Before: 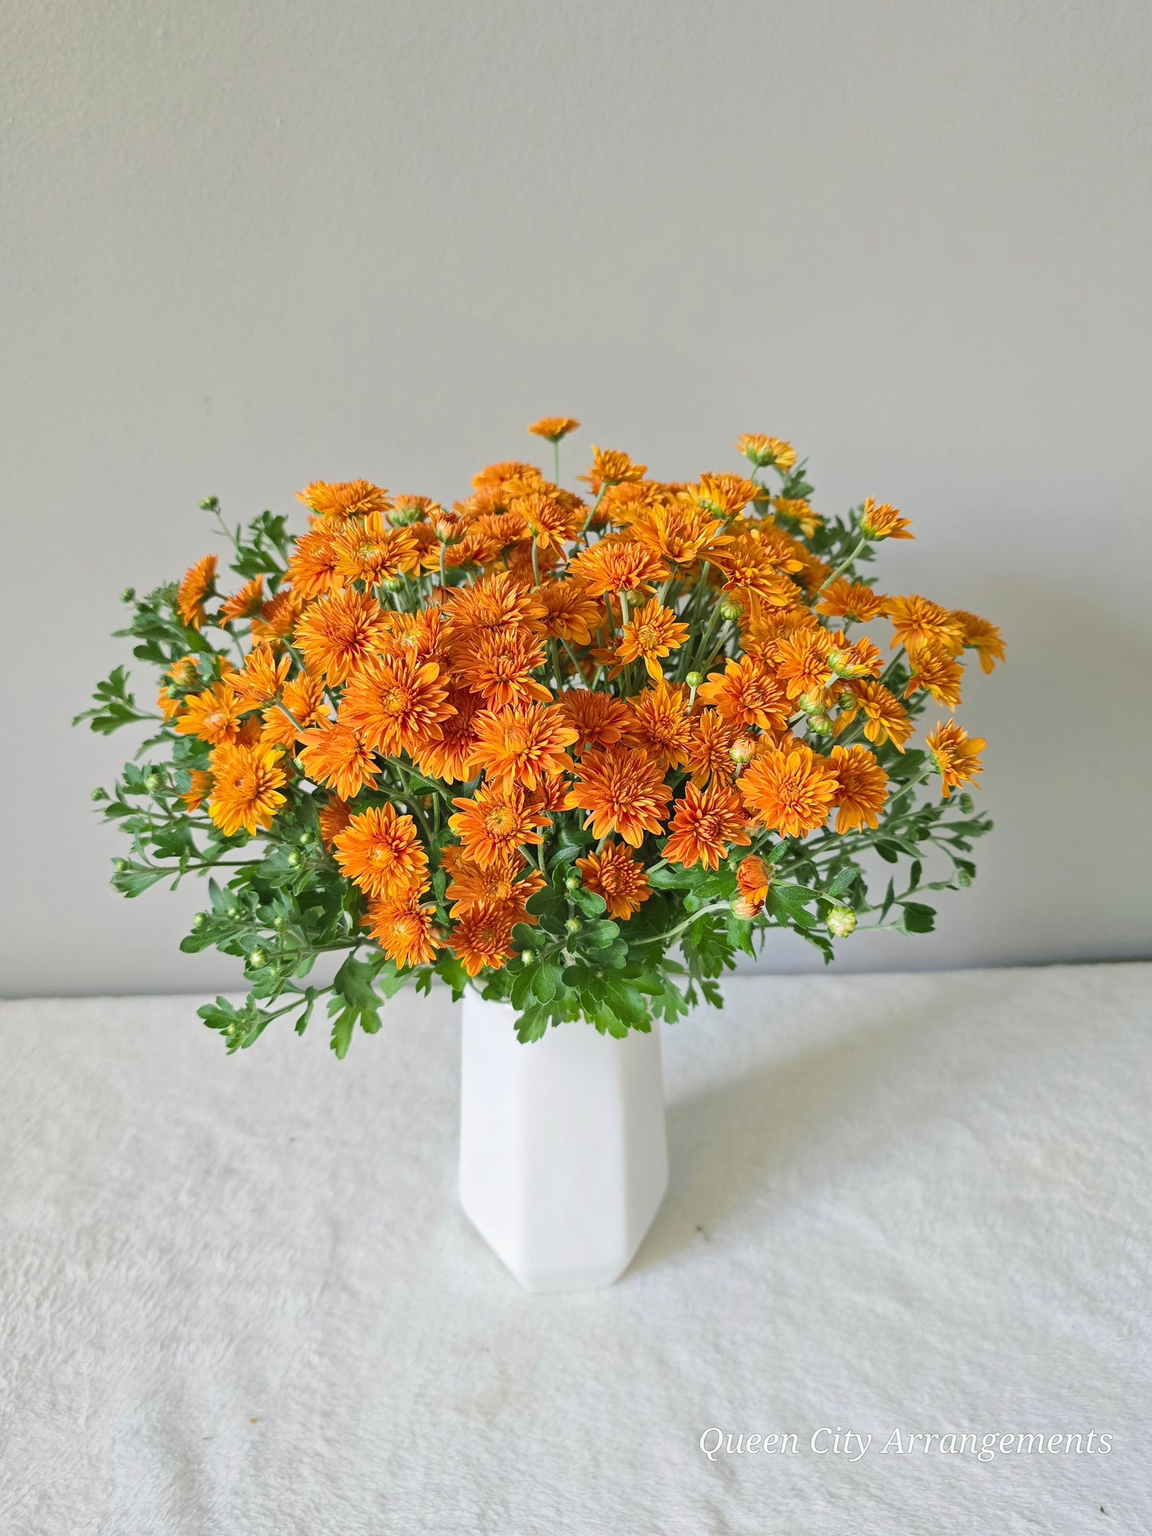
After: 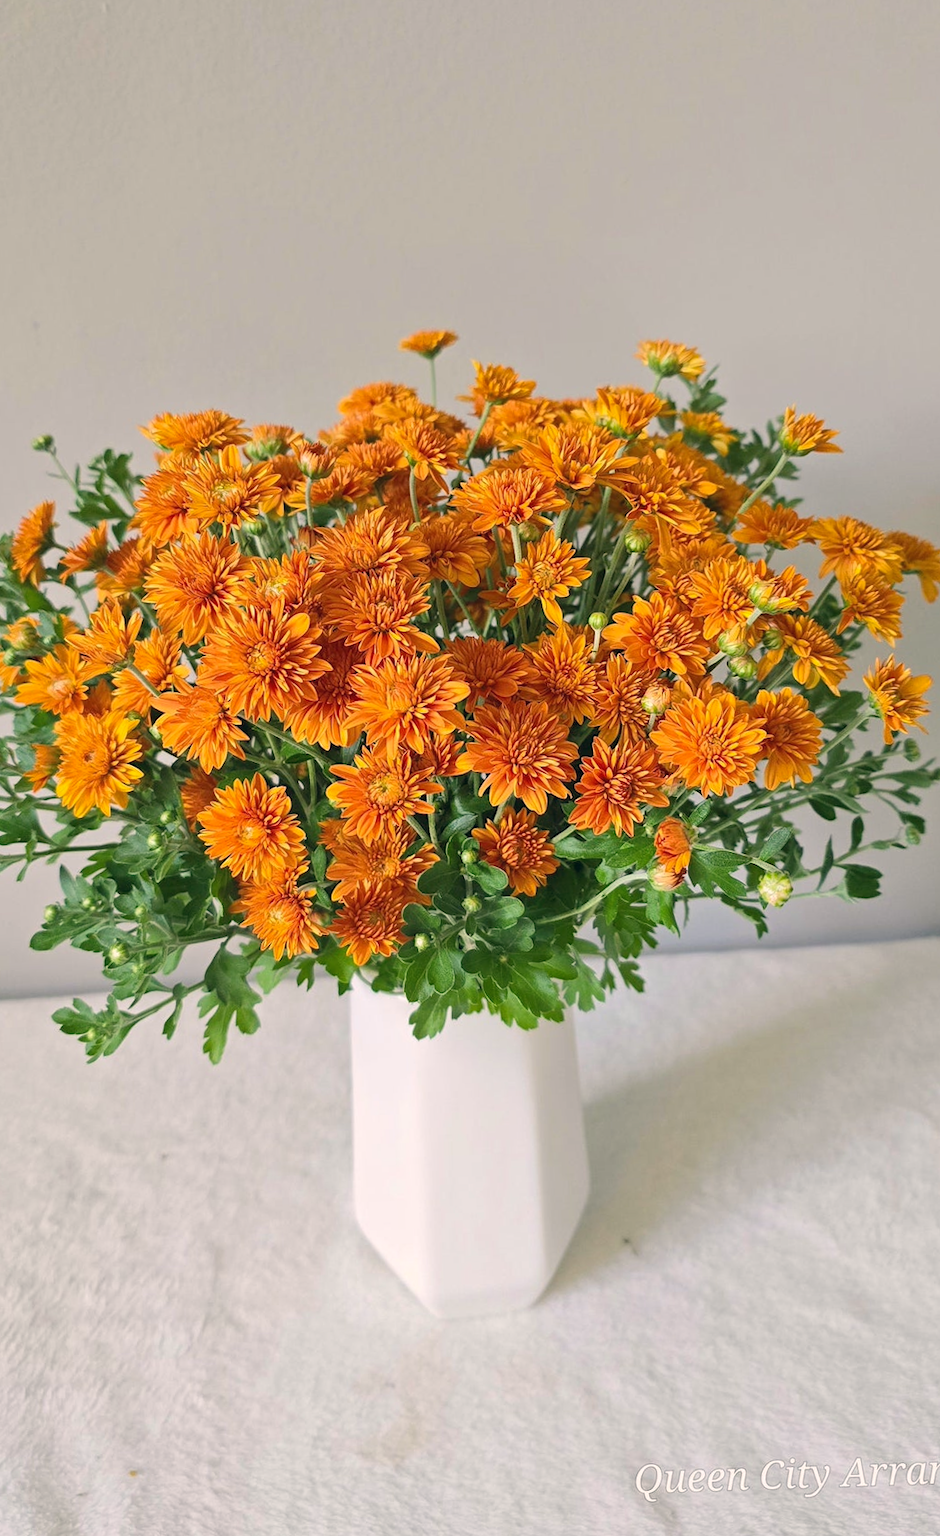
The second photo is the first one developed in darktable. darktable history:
rotate and perspective: rotation -2.12°, lens shift (vertical) 0.009, lens shift (horizontal) -0.008, automatic cropping original format, crop left 0.036, crop right 0.964, crop top 0.05, crop bottom 0.959
color correction: highlights a* 5.38, highlights b* 5.3, shadows a* -4.26, shadows b* -5.11
crop and rotate: left 13.15%, top 5.251%, right 12.609%
